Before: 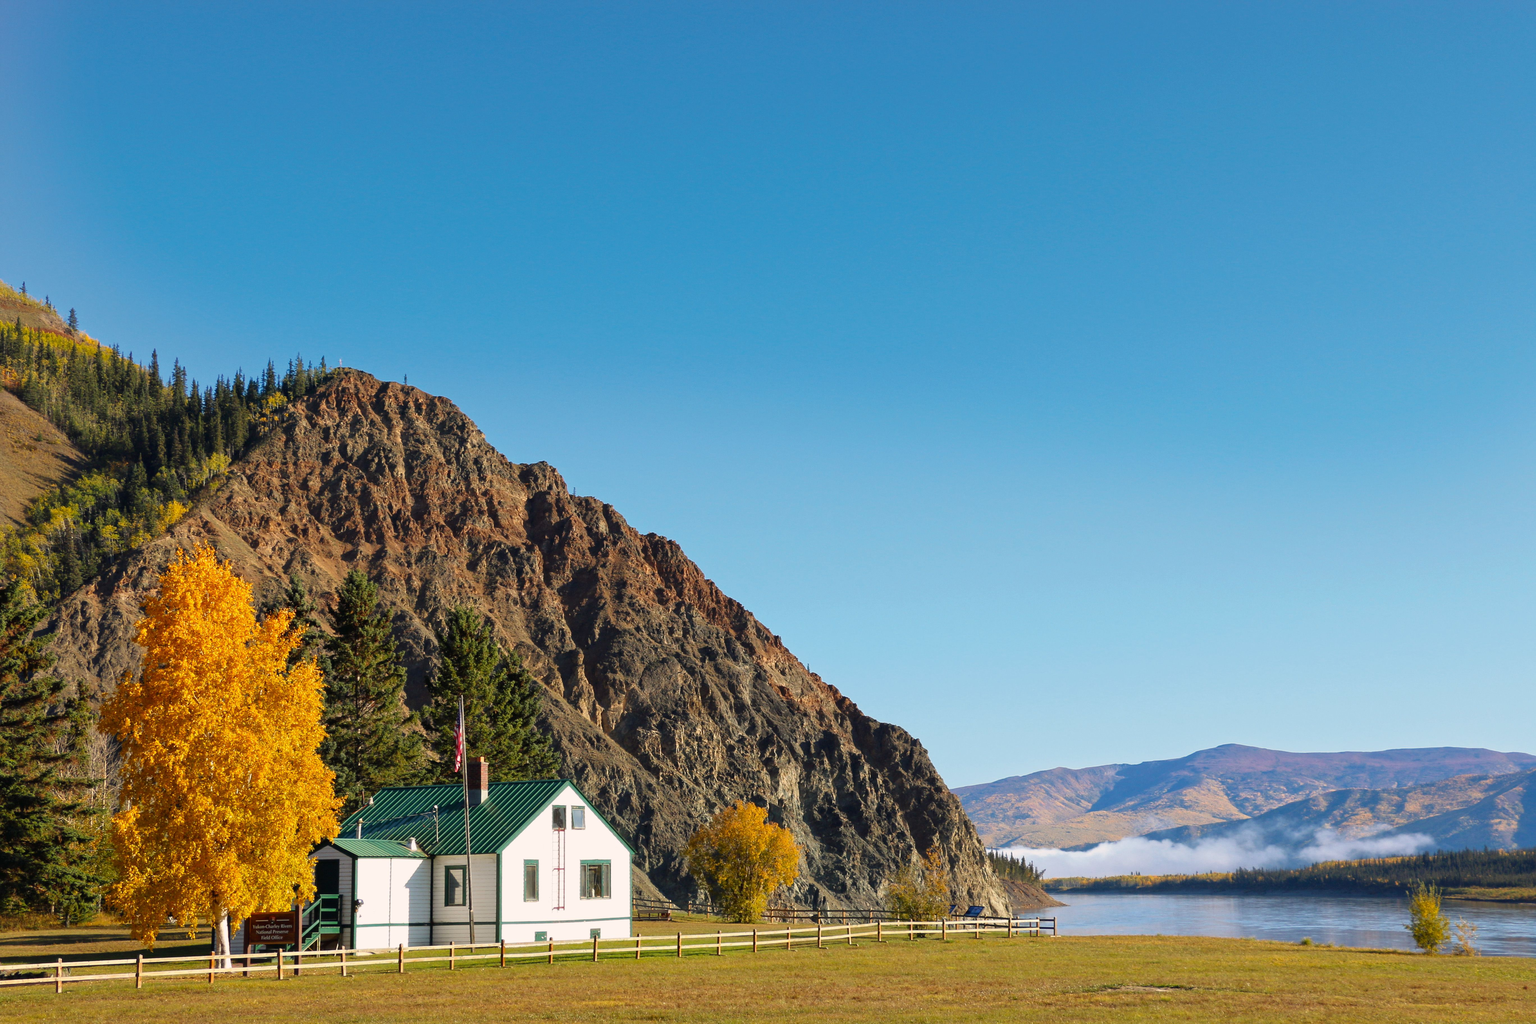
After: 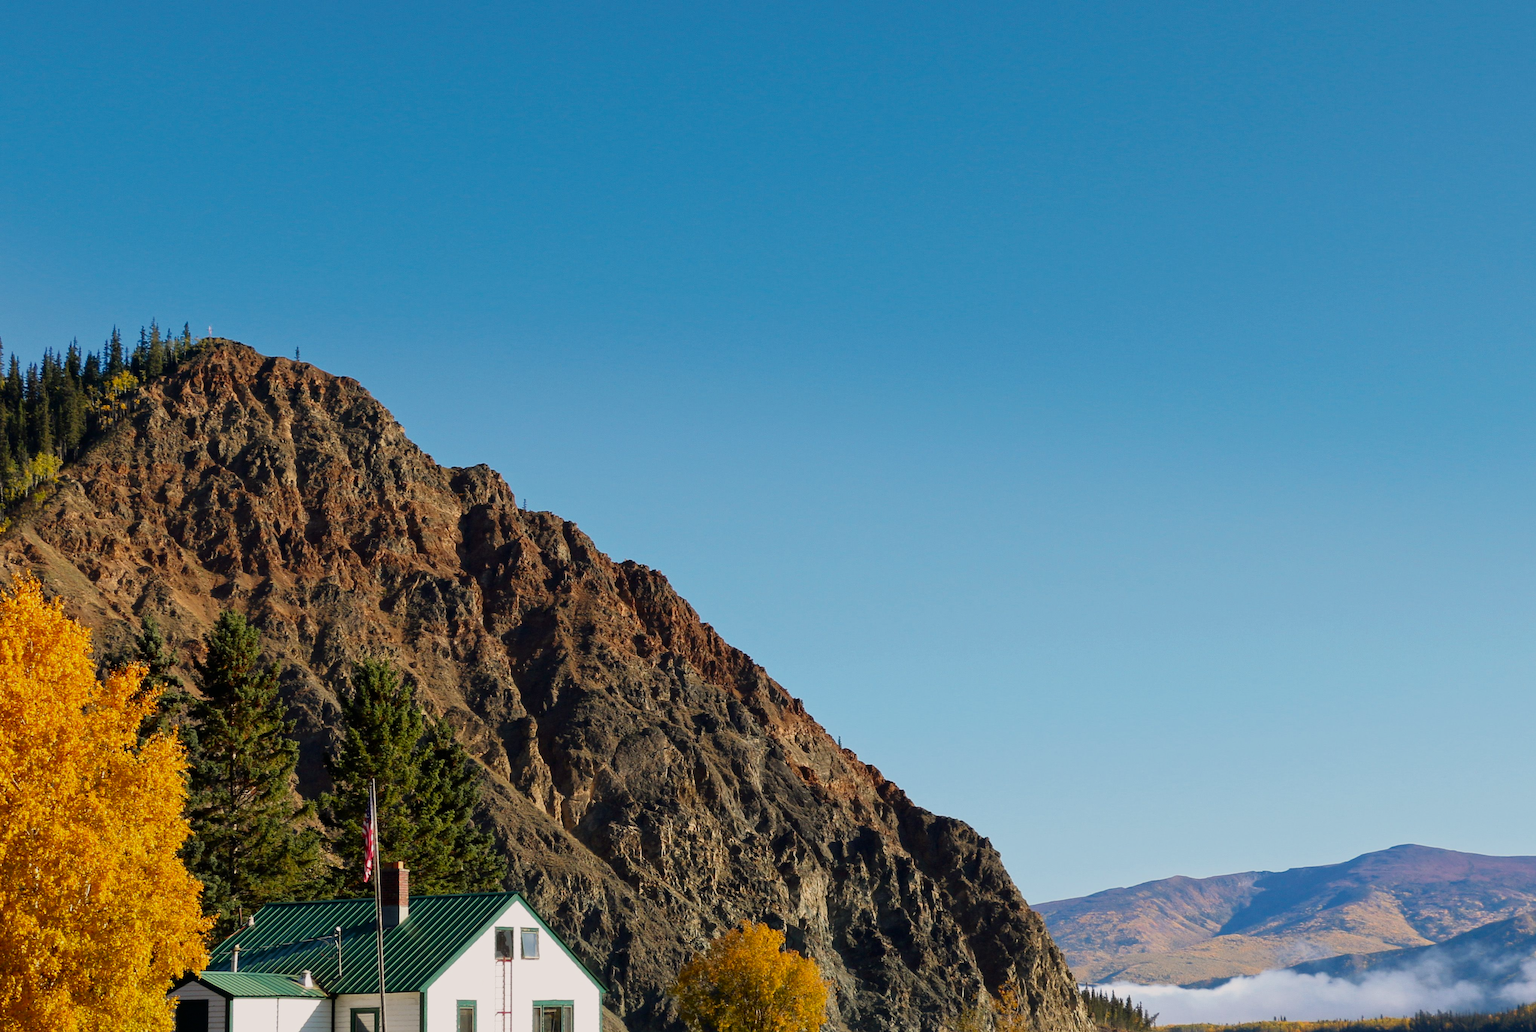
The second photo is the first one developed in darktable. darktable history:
contrast brightness saturation: brightness -0.087
crop and rotate: left 12.031%, top 11.415%, right 13.655%, bottom 13.678%
filmic rgb: black relative exposure -11.4 EV, white relative exposure 3.22 EV, hardness 6.77
